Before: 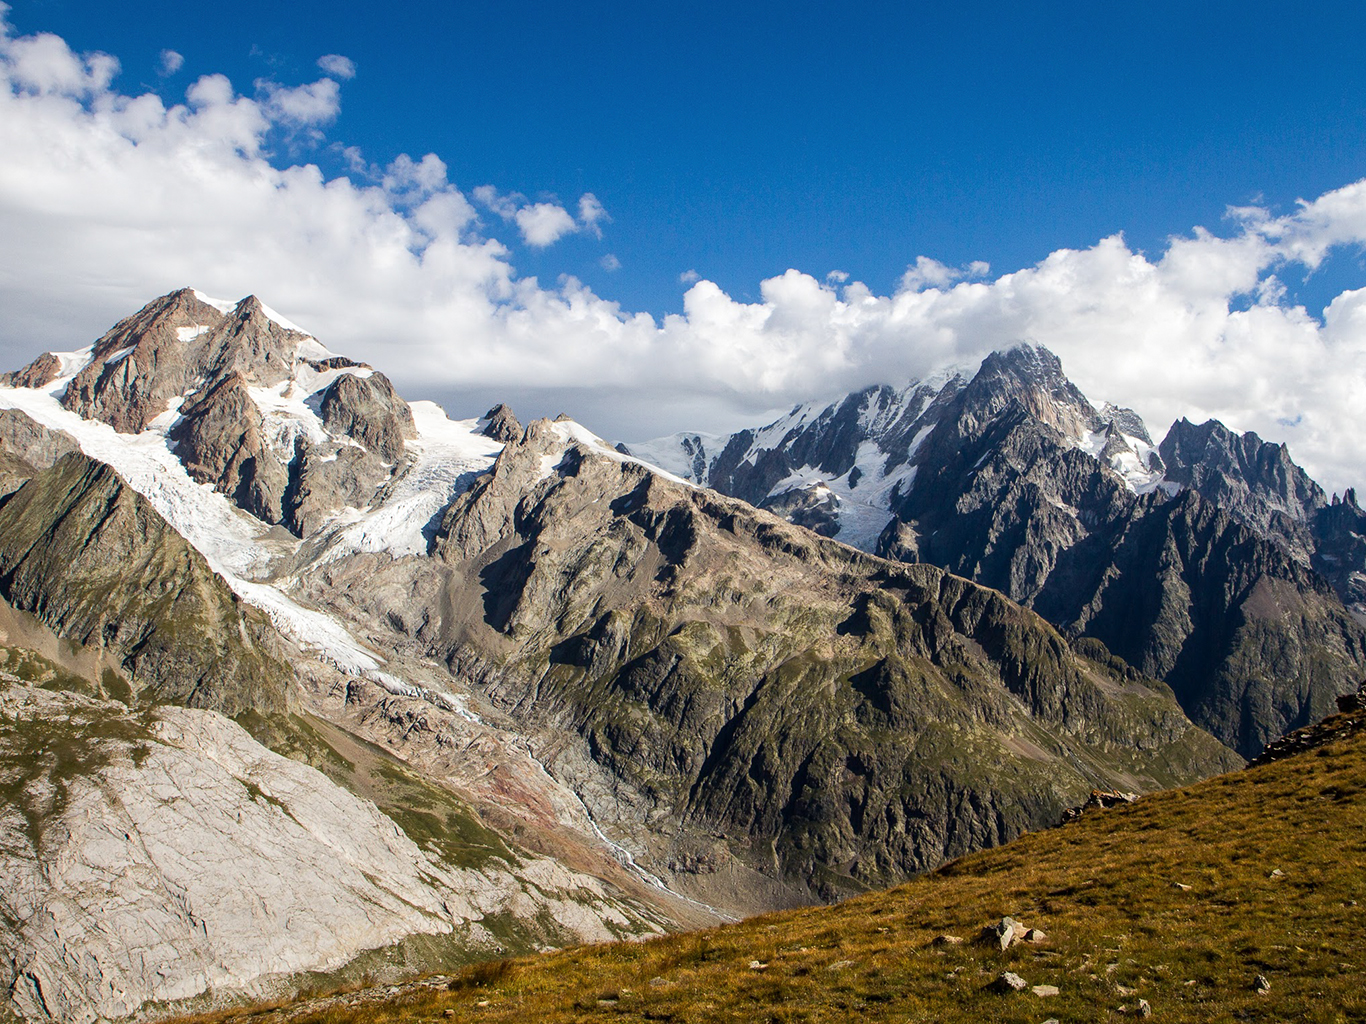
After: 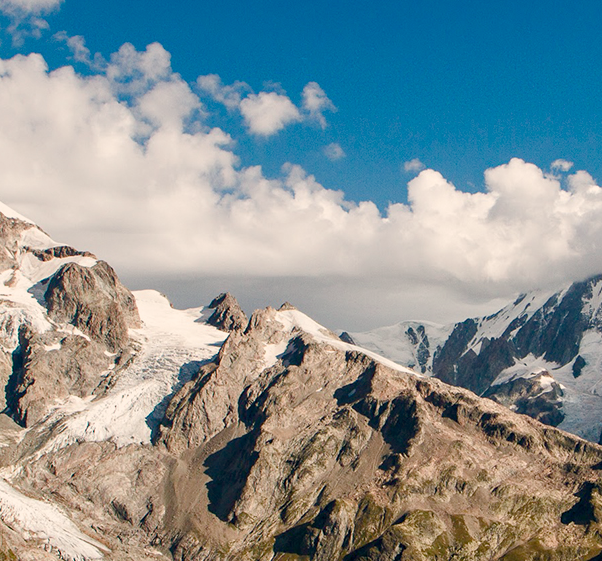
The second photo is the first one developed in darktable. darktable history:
crop: left 20.248%, top 10.86%, right 35.675%, bottom 34.321%
white balance: red 1.123, blue 0.83
color balance rgb: shadows lift › chroma 1%, shadows lift › hue 113°, highlights gain › chroma 0.2%, highlights gain › hue 333°, perceptual saturation grading › global saturation 20%, perceptual saturation grading › highlights -50%, perceptual saturation grading › shadows 25%, contrast -10%
contrast equalizer: octaves 7, y [[0.6 ×6], [0.55 ×6], [0 ×6], [0 ×6], [0 ×6]], mix 0.15
color correction: highlights a* -0.772, highlights b* -8.92
